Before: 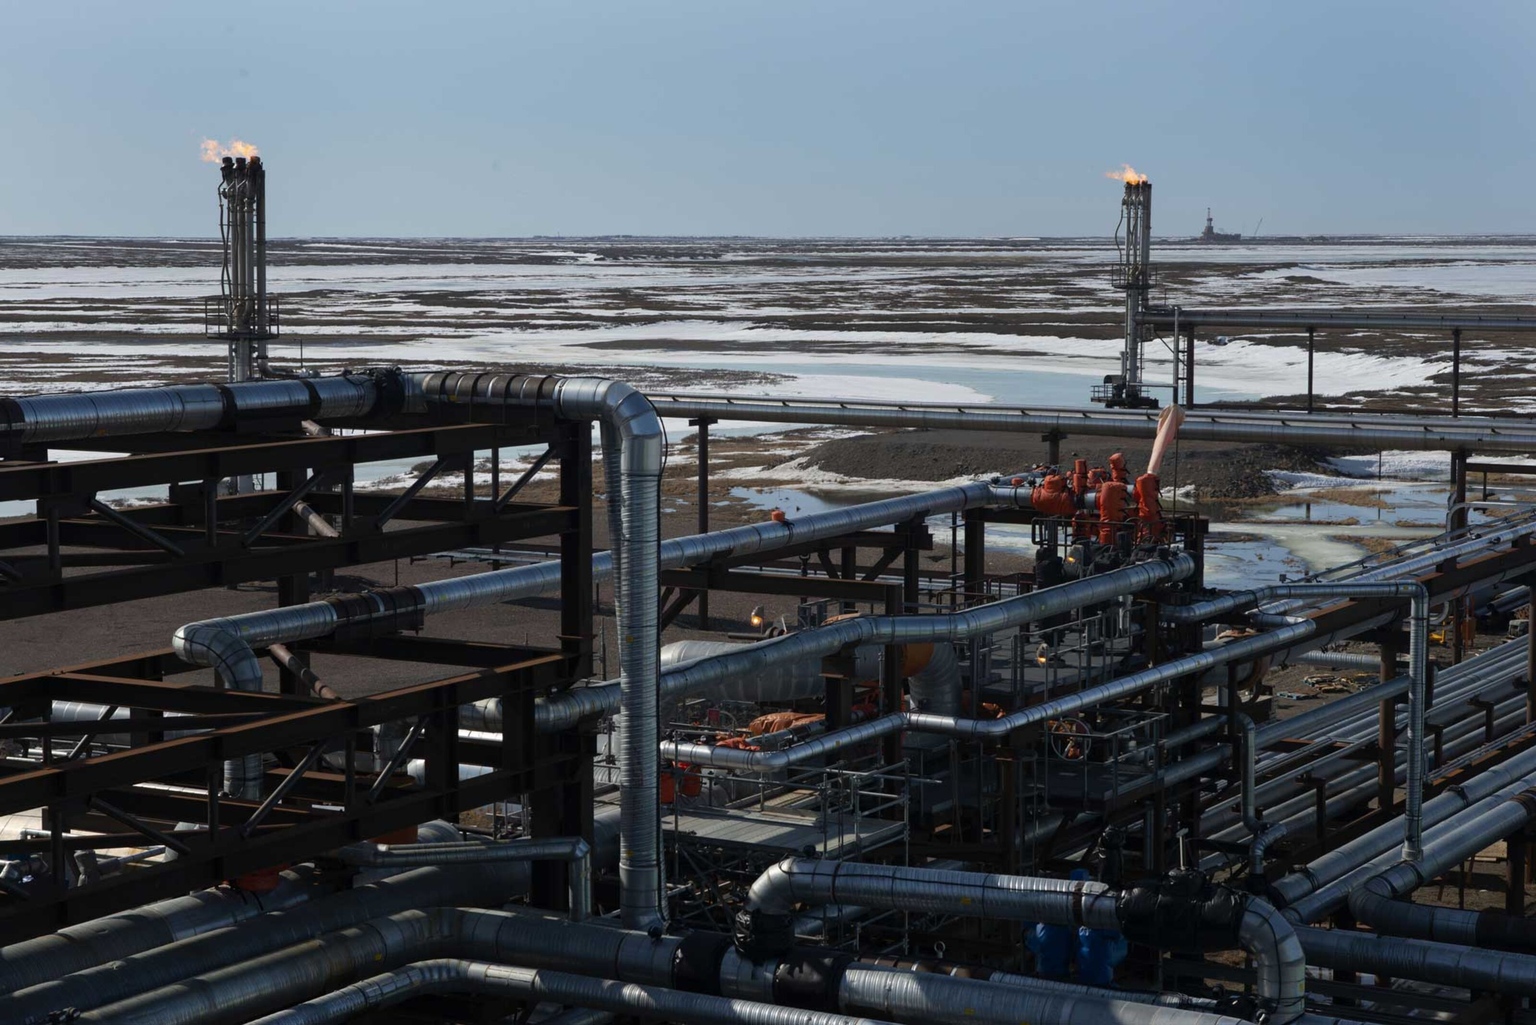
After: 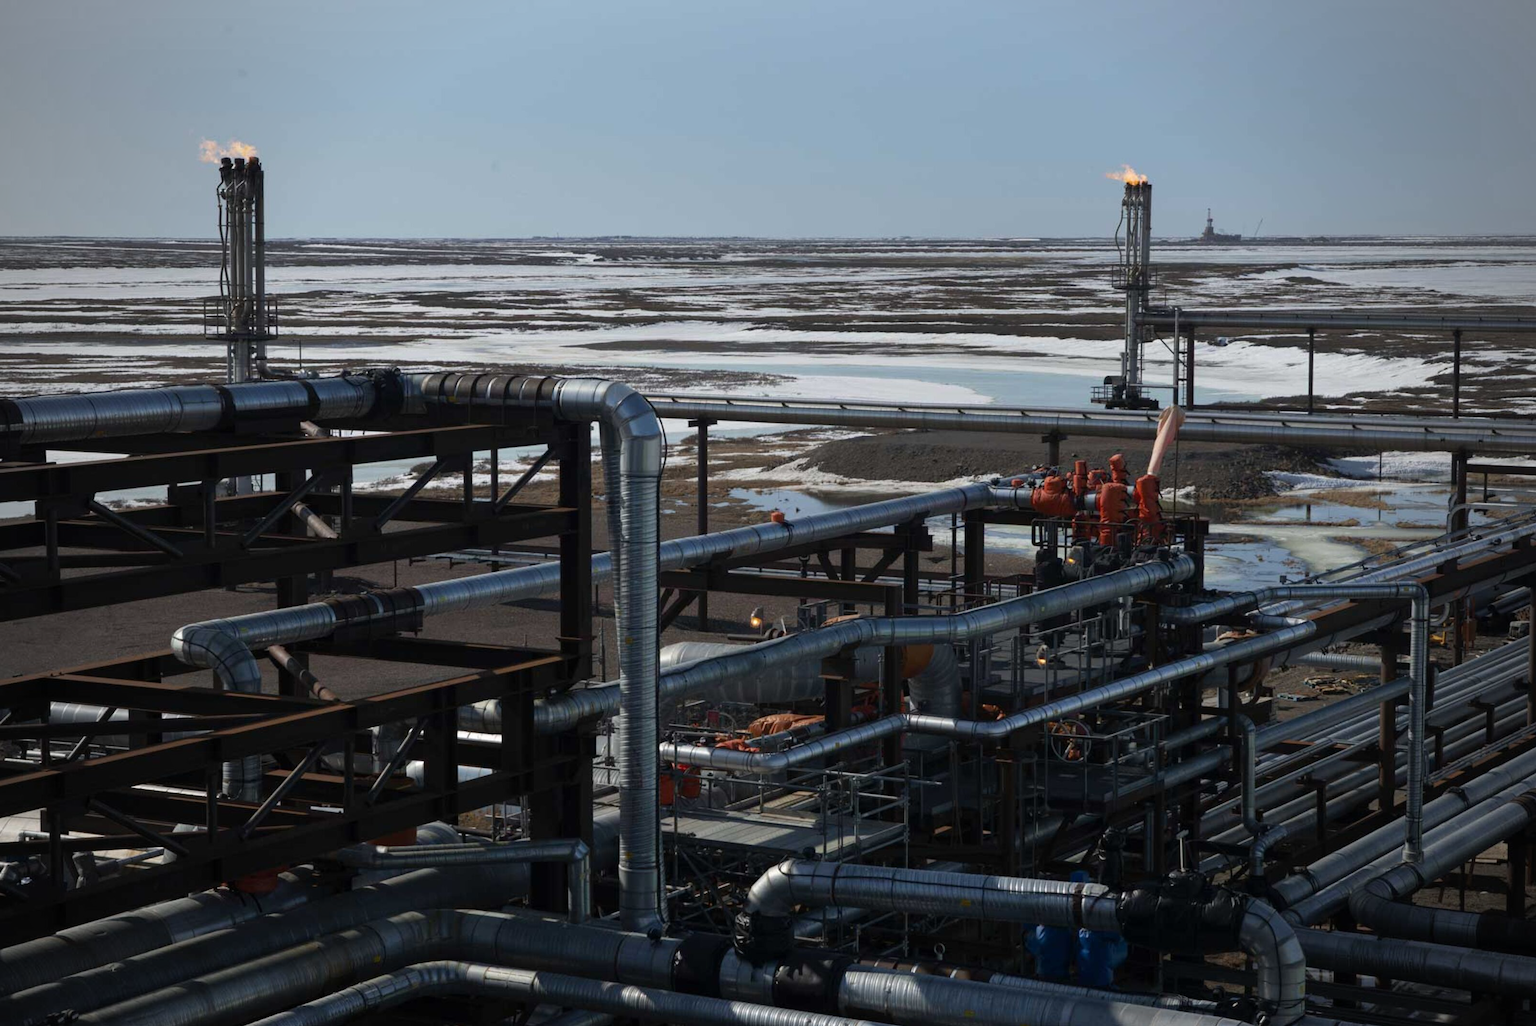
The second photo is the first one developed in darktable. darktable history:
vignetting: fall-off start 71.8%
crop and rotate: left 0.131%, bottom 0.01%
